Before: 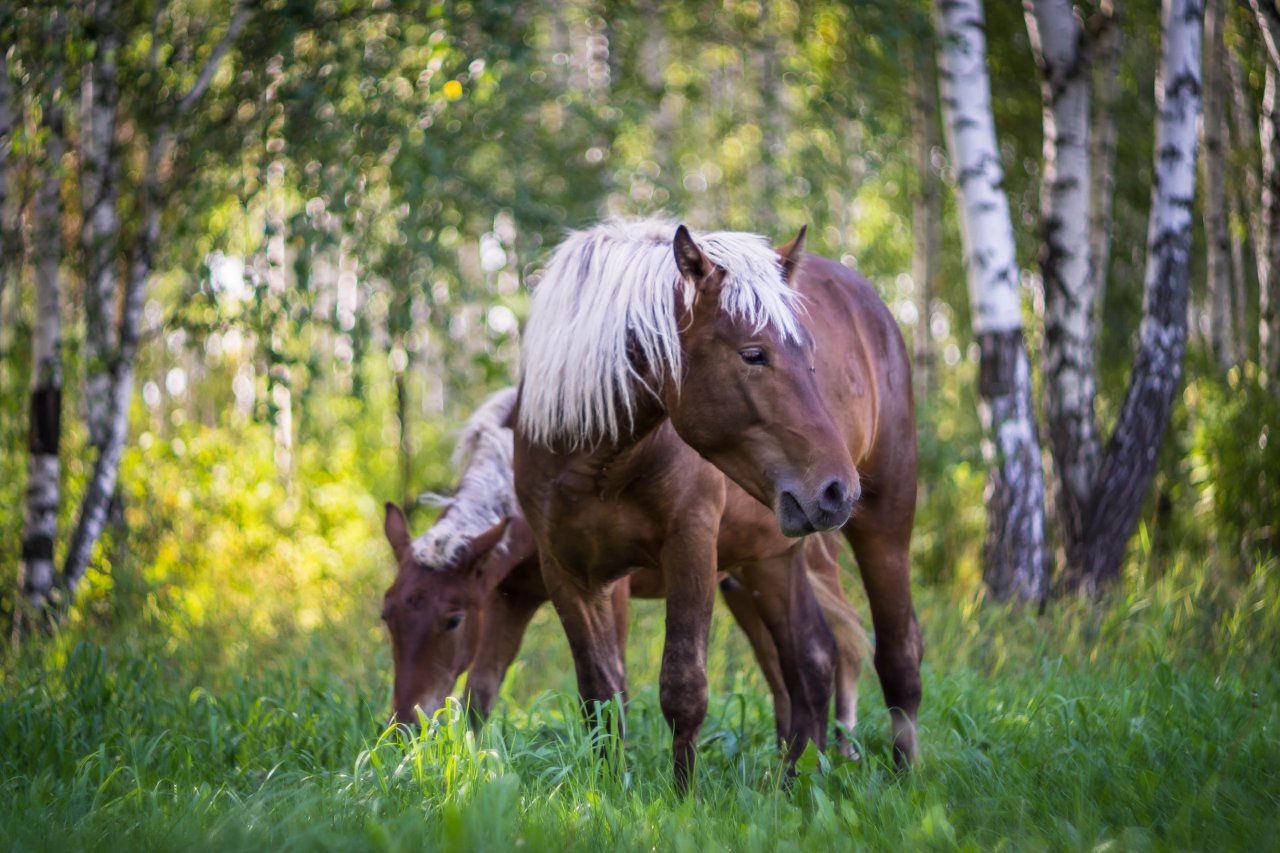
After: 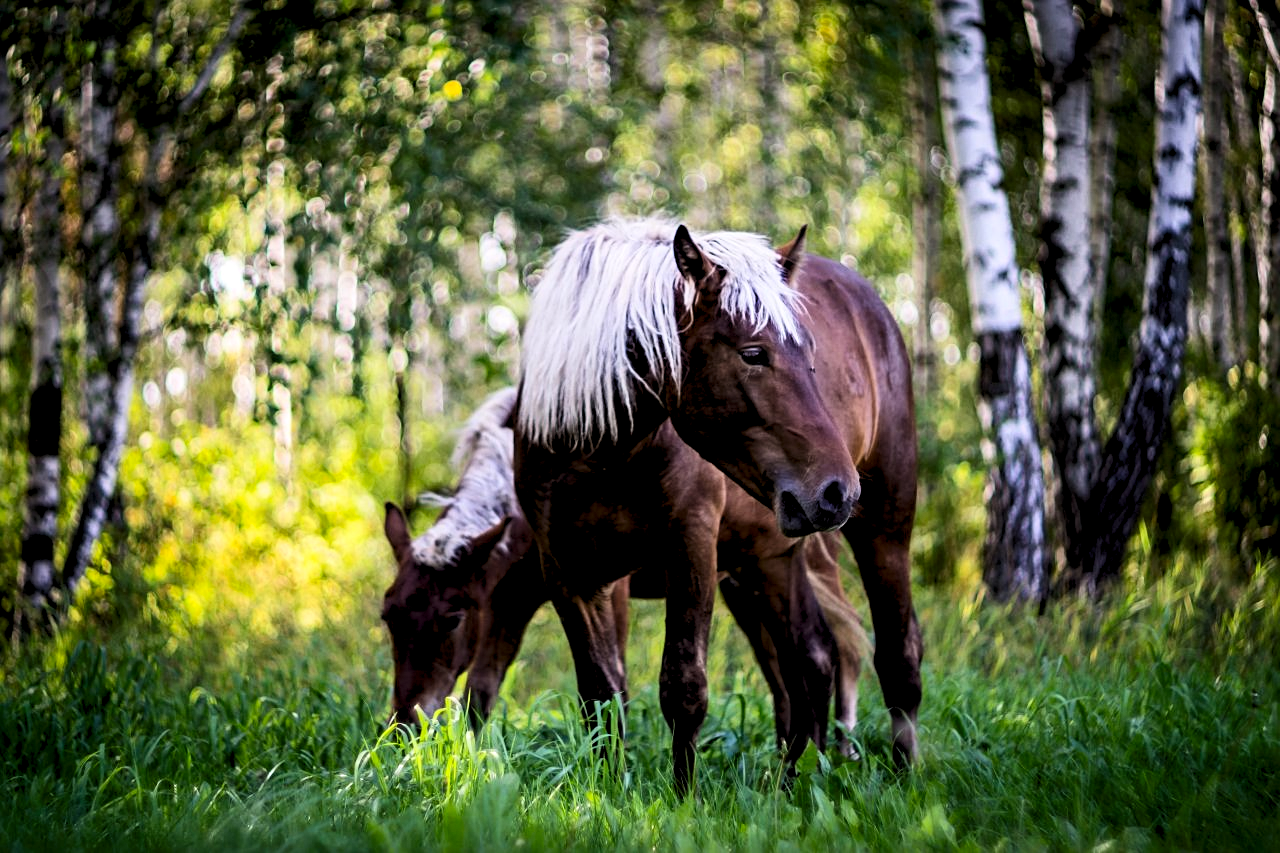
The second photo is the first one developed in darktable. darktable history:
contrast brightness saturation: contrast 0.2, brightness -0.11, saturation 0.1
sharpen: radius 2.167, amount 0.381, threshold 0
rgb levels: levels [[0.029, 0.461, 0.922], [0, 0.5, 1], [0, 0.5, 1]]
